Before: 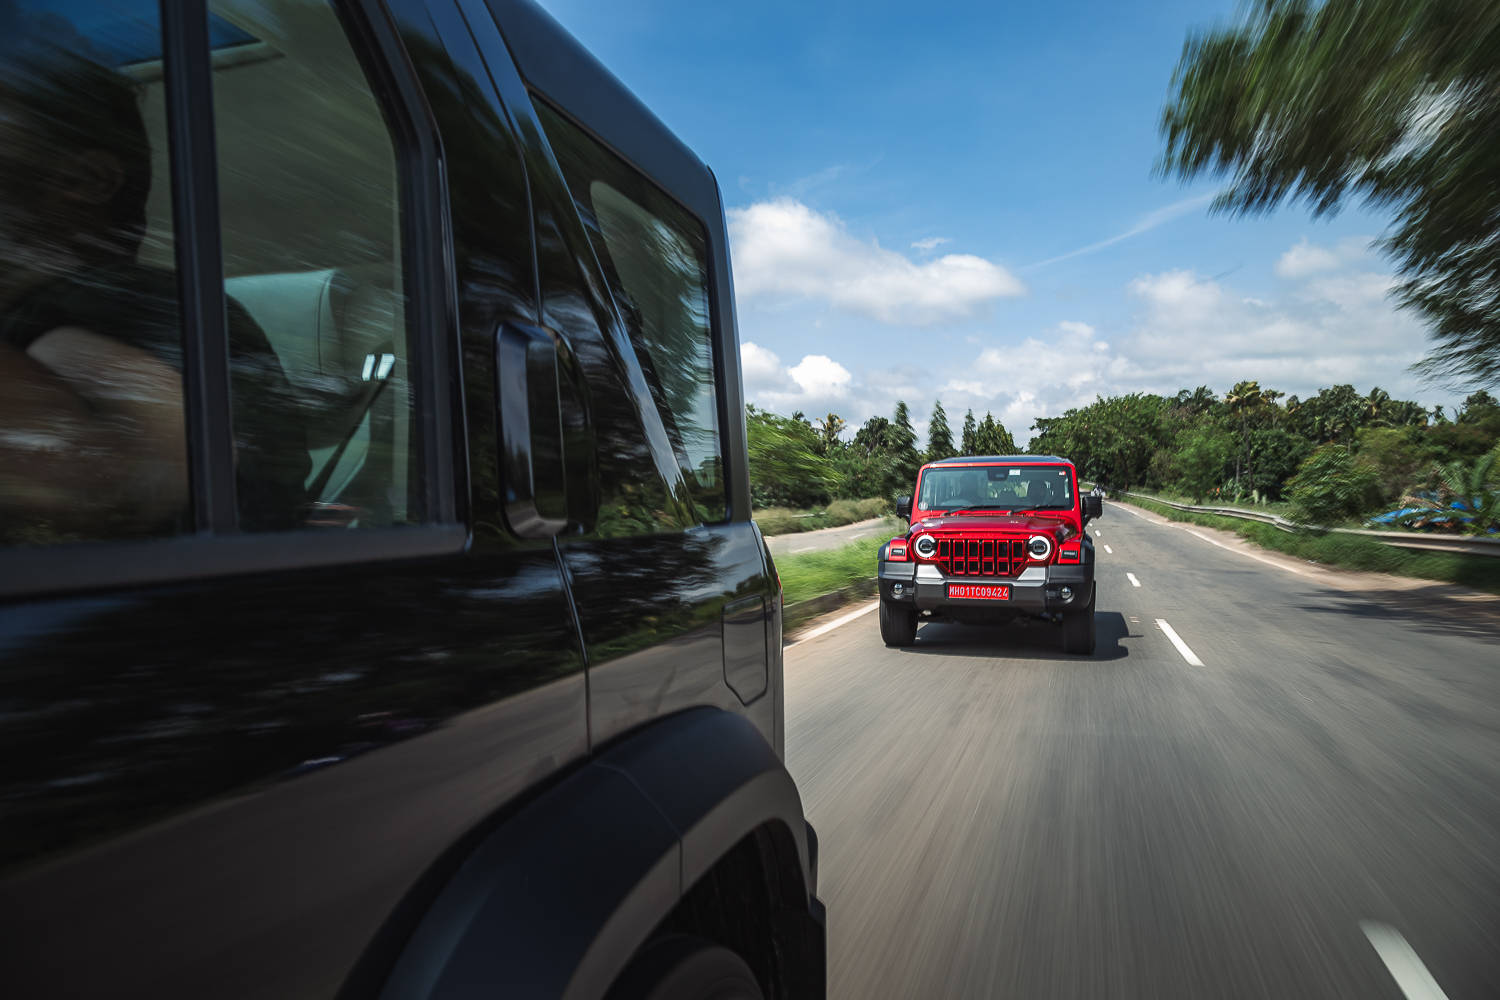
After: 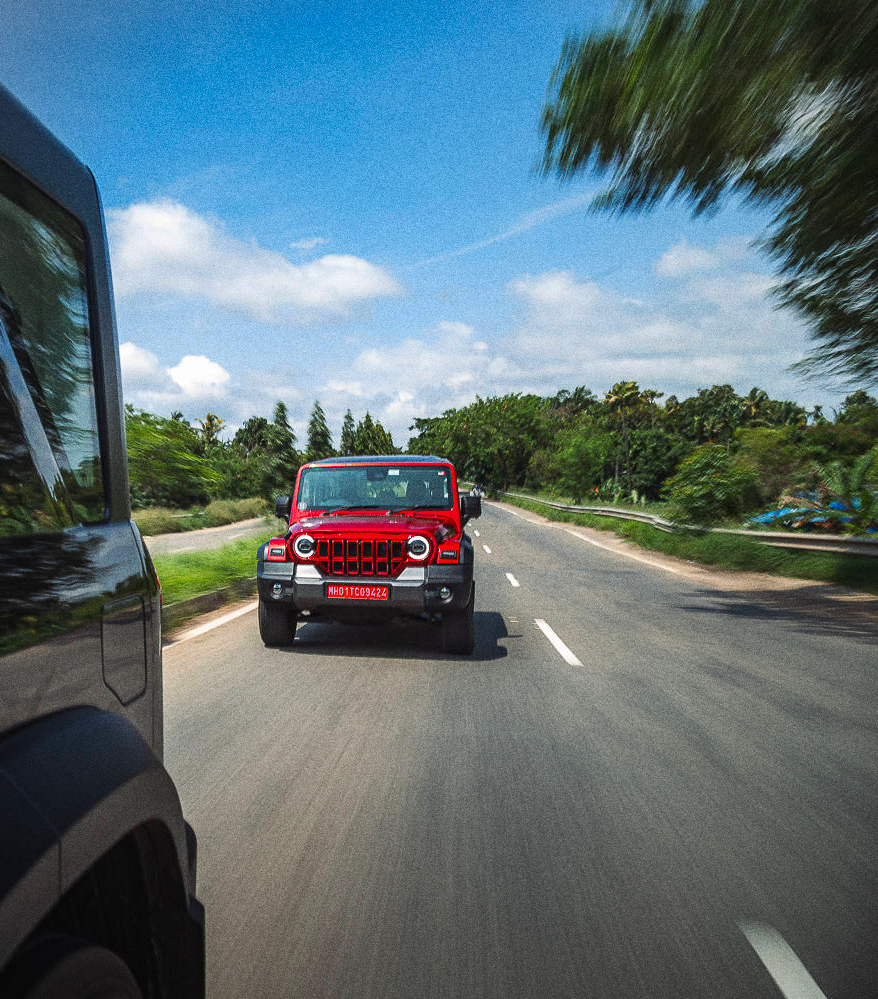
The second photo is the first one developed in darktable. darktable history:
grain: coarseness 0.09 ISO, strength 40%
vignetting: fall-off start 100%, fall-off radius 64.94%, automatic ratio true, unbound false
crop: left 41.402%
color balance rgb: perceptual saturation grading › global saturation 20%, global vibrance 20%
